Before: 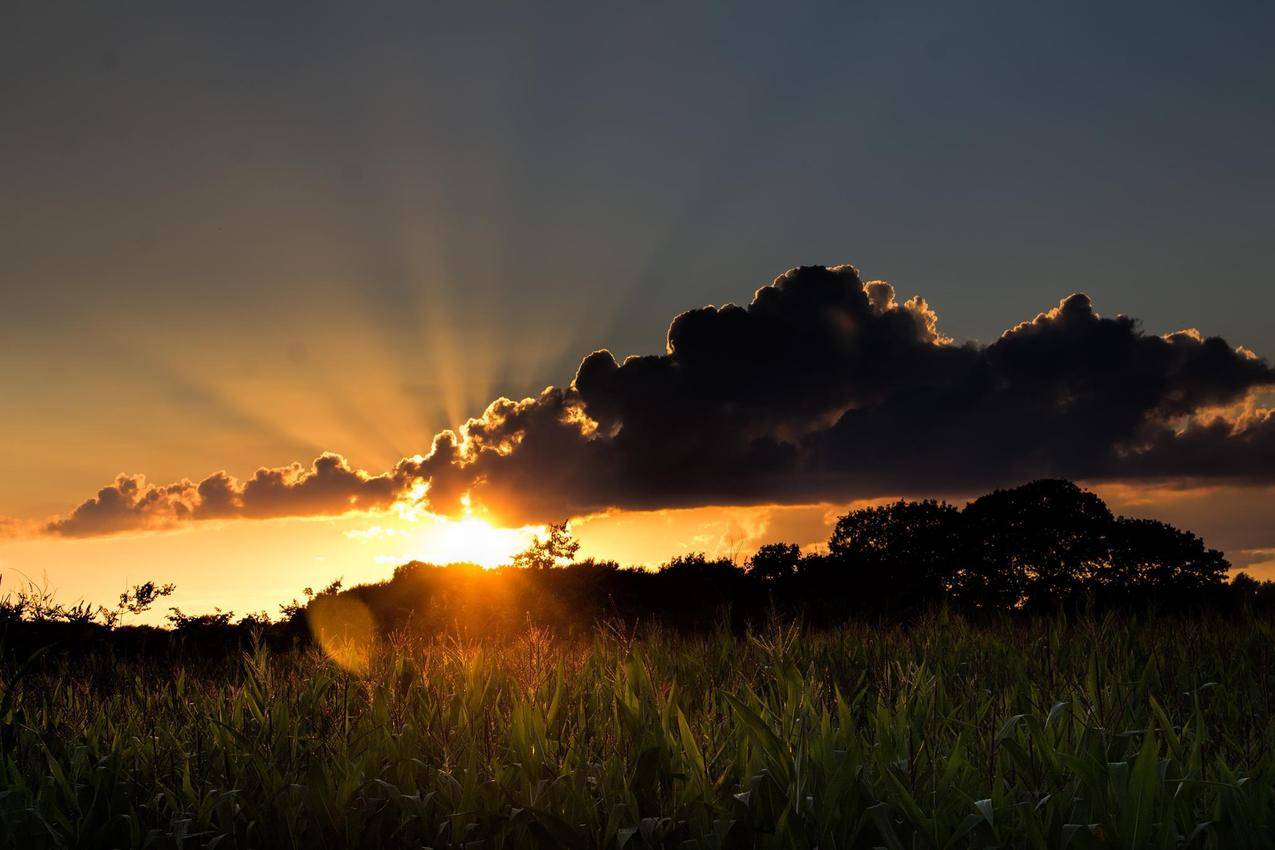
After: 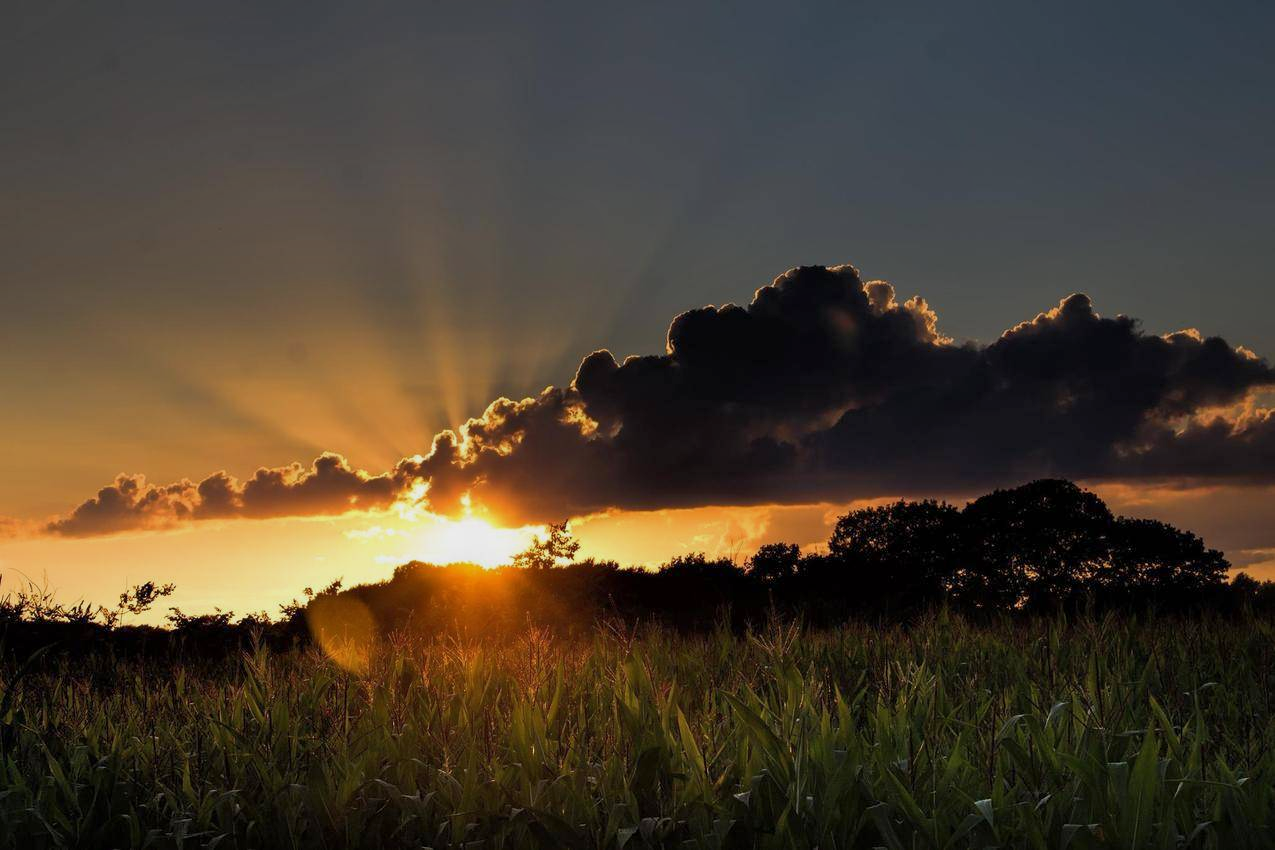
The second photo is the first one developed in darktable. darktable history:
tone equalizer: -8 EV 0.241 EV, -7 EV 0.403 EV, -6 EV 0.429 EV, -5 EV 0.25 EV, -3 EV -0.253 EV, -2 EV -0.432 EV, -1 EV -0.443 EV, +0 EV -0.252 EV
shadows and highlights: shadows 24.4, highlights -78.57, soften with gaussian
